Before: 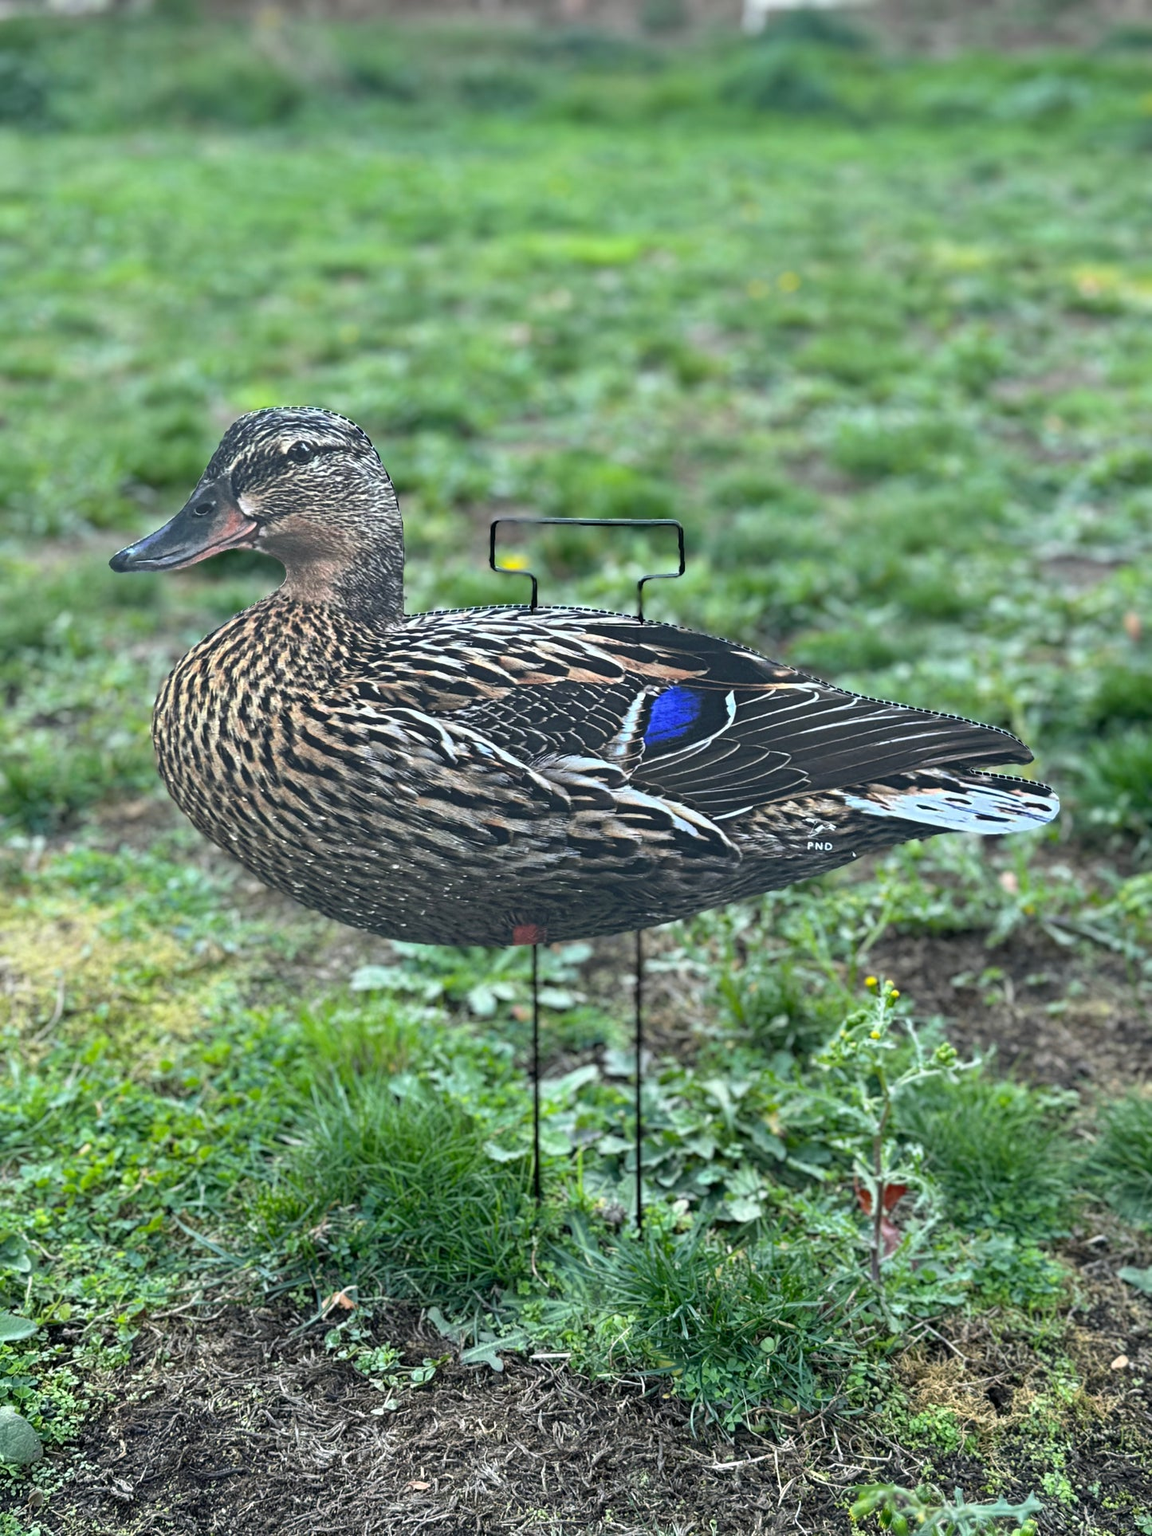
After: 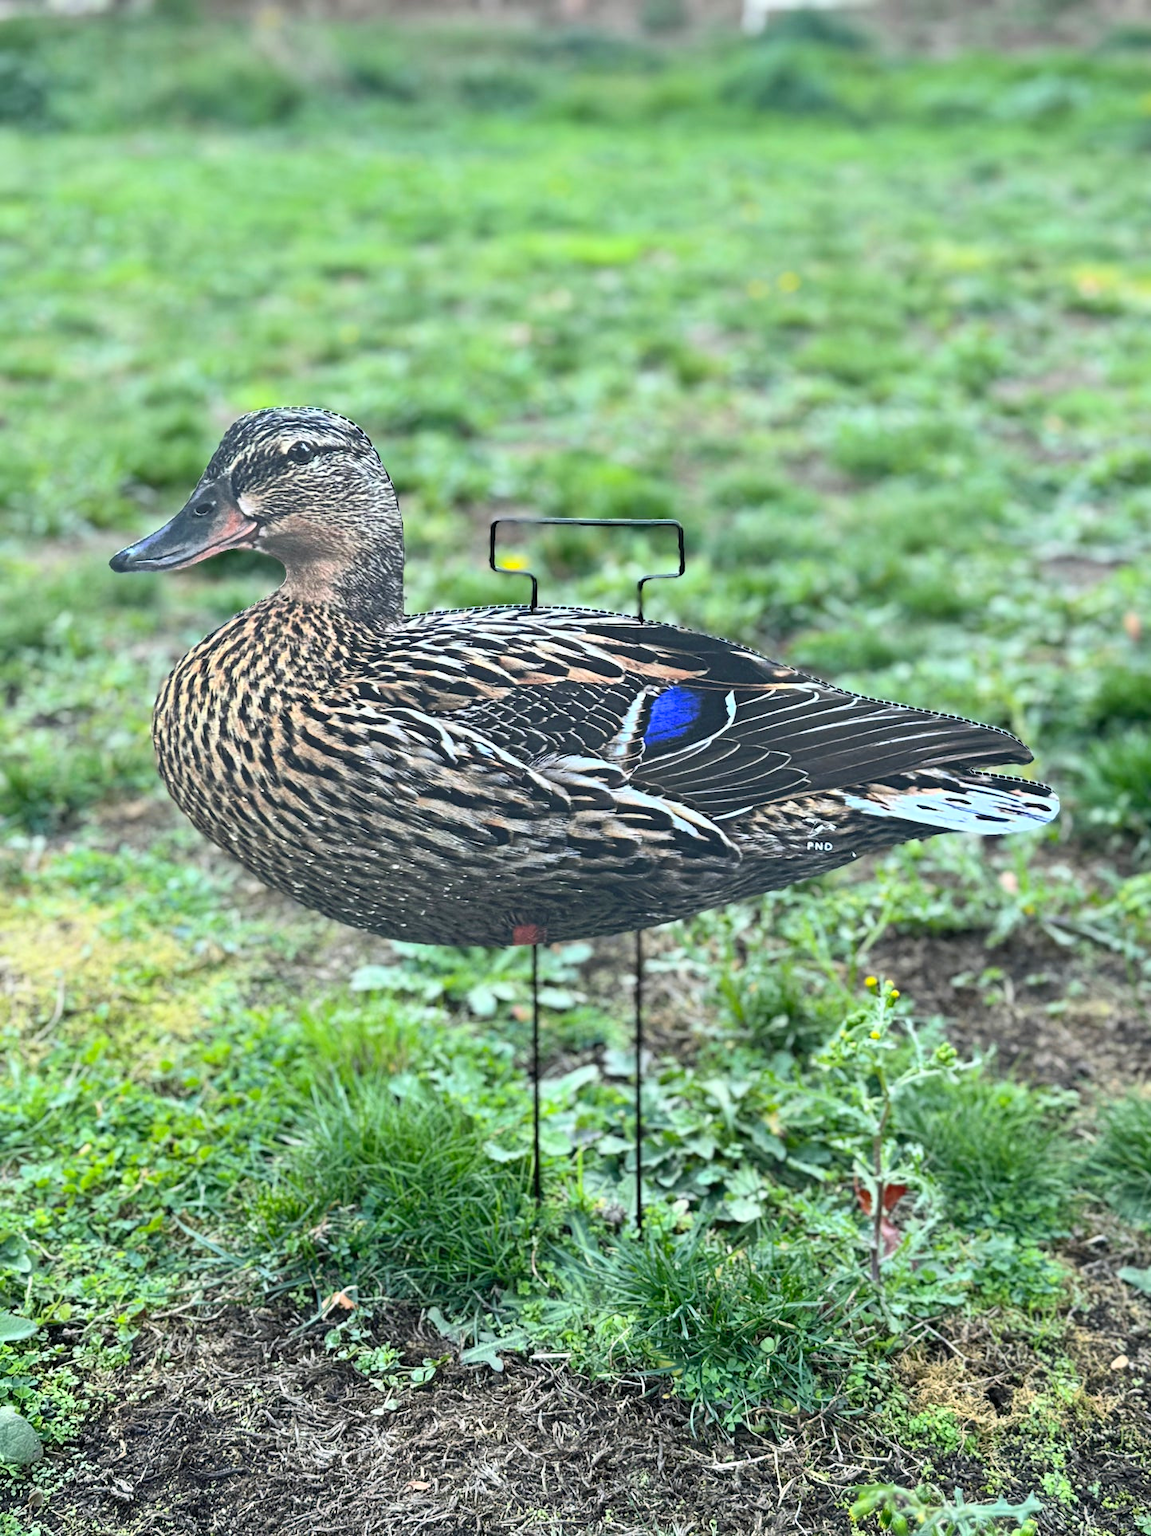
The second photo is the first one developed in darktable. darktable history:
contrast brightness saturation: contrast 0.199, brightness 0.152, saturation 0.142
